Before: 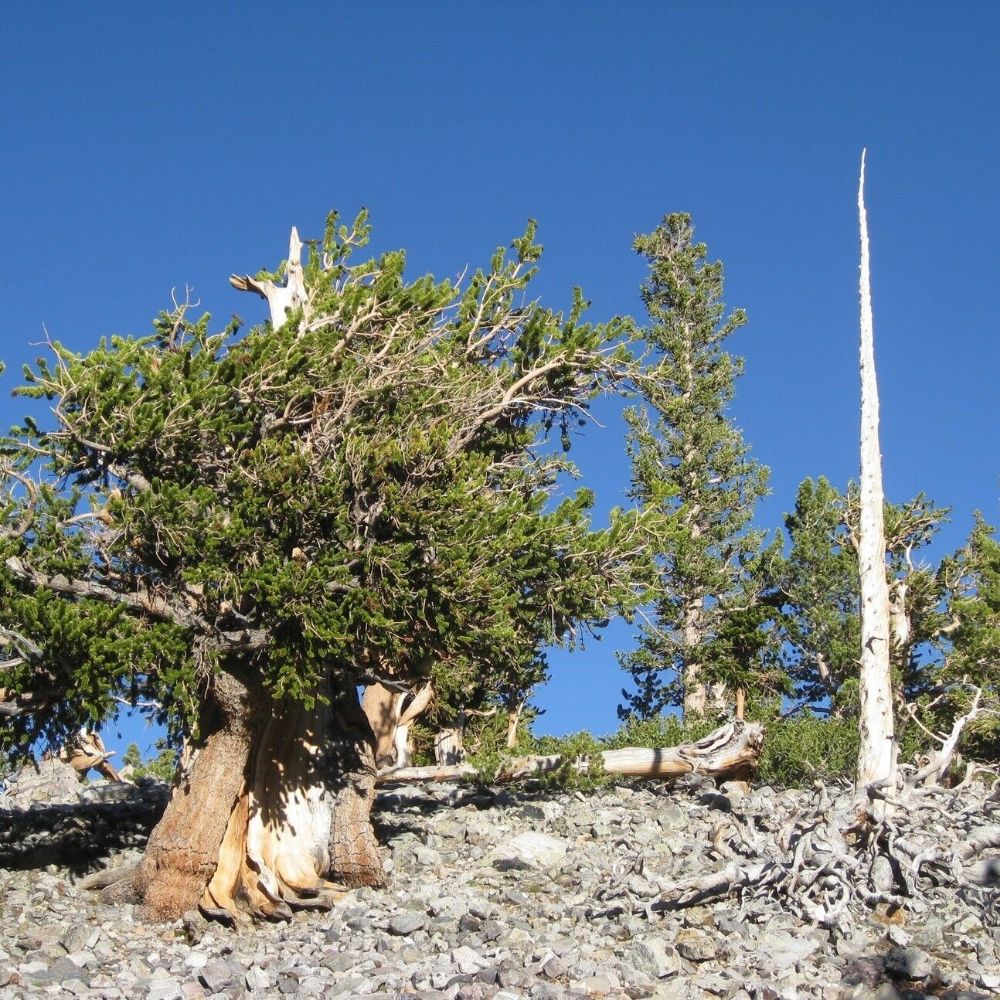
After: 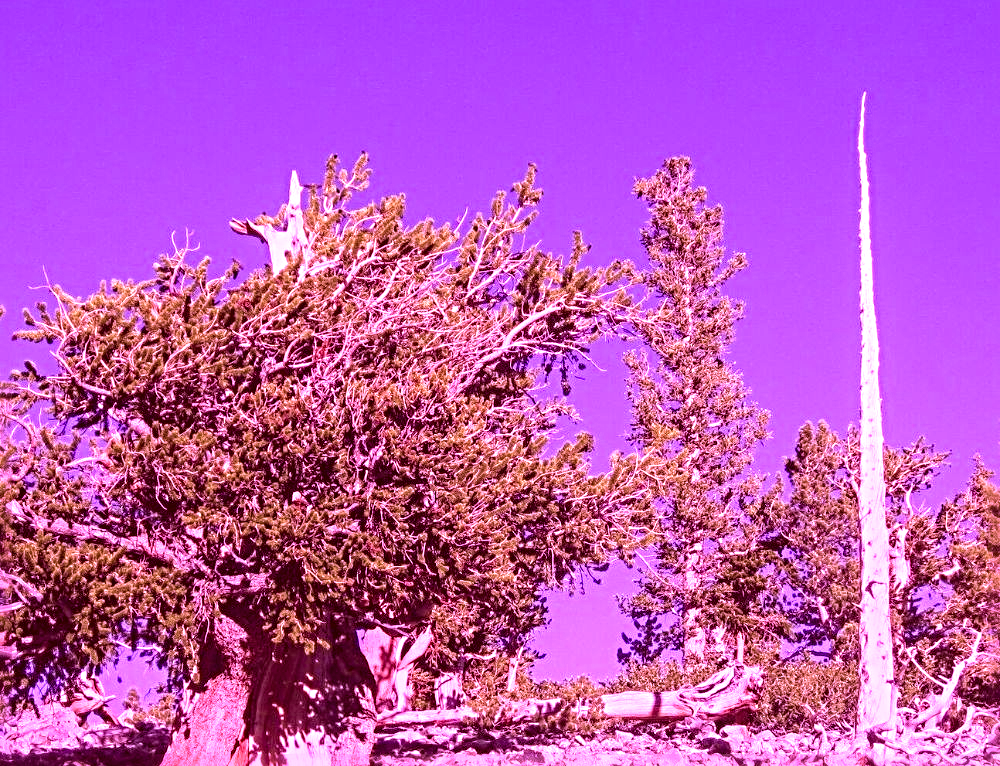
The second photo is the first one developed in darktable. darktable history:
exposure: black level correction 0, exposure 0.5 EV, compensate highlight preservation false
crop: top 5.667%, bottom 17.637%
color correction: highlights a* -7.23, highlights b* -0.161, shadows a* 20.08, shadows b* 11.73
sharpen: radius 4.883
color balance: output saturation 110%
color calibration: illuminant custom, x 0.261, y 0.521, temperature 7054.11 K
local contrast: on, module defaults
